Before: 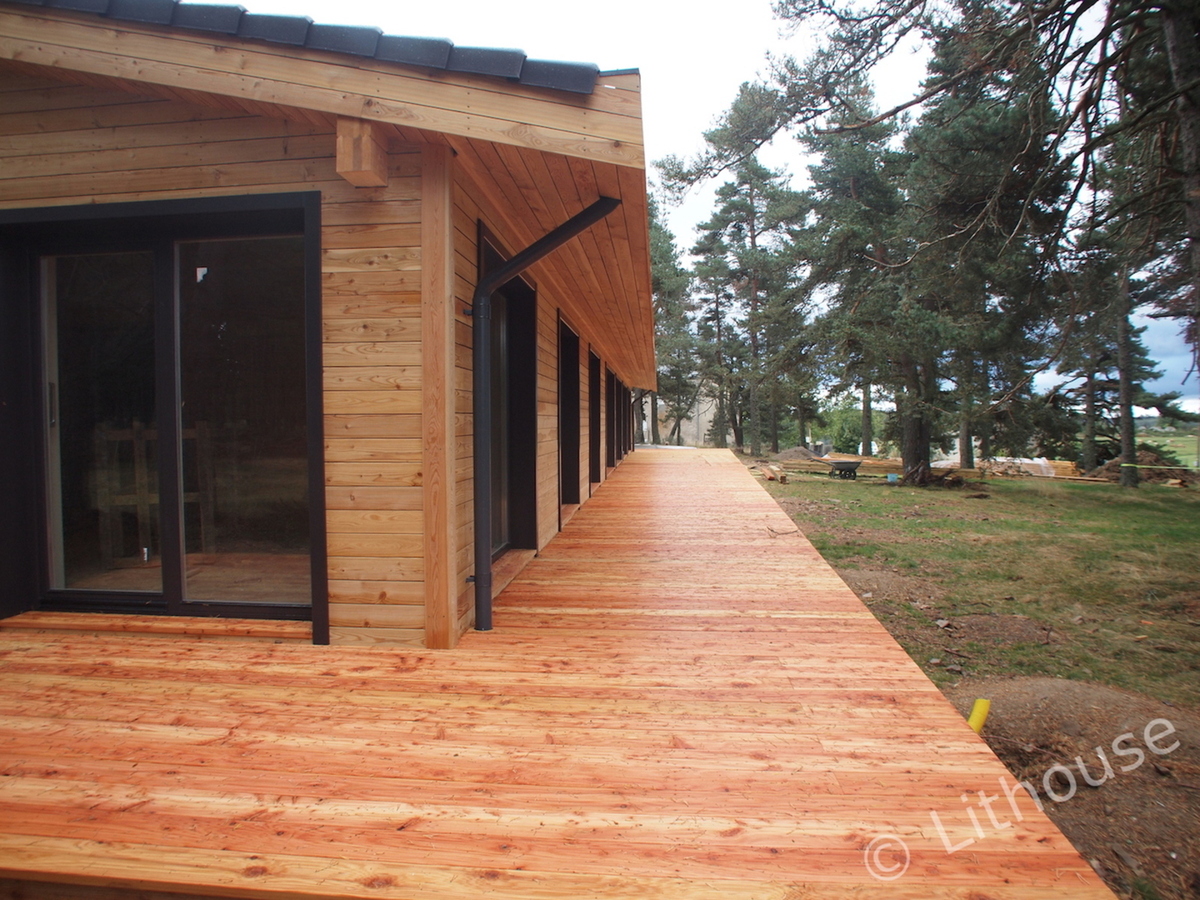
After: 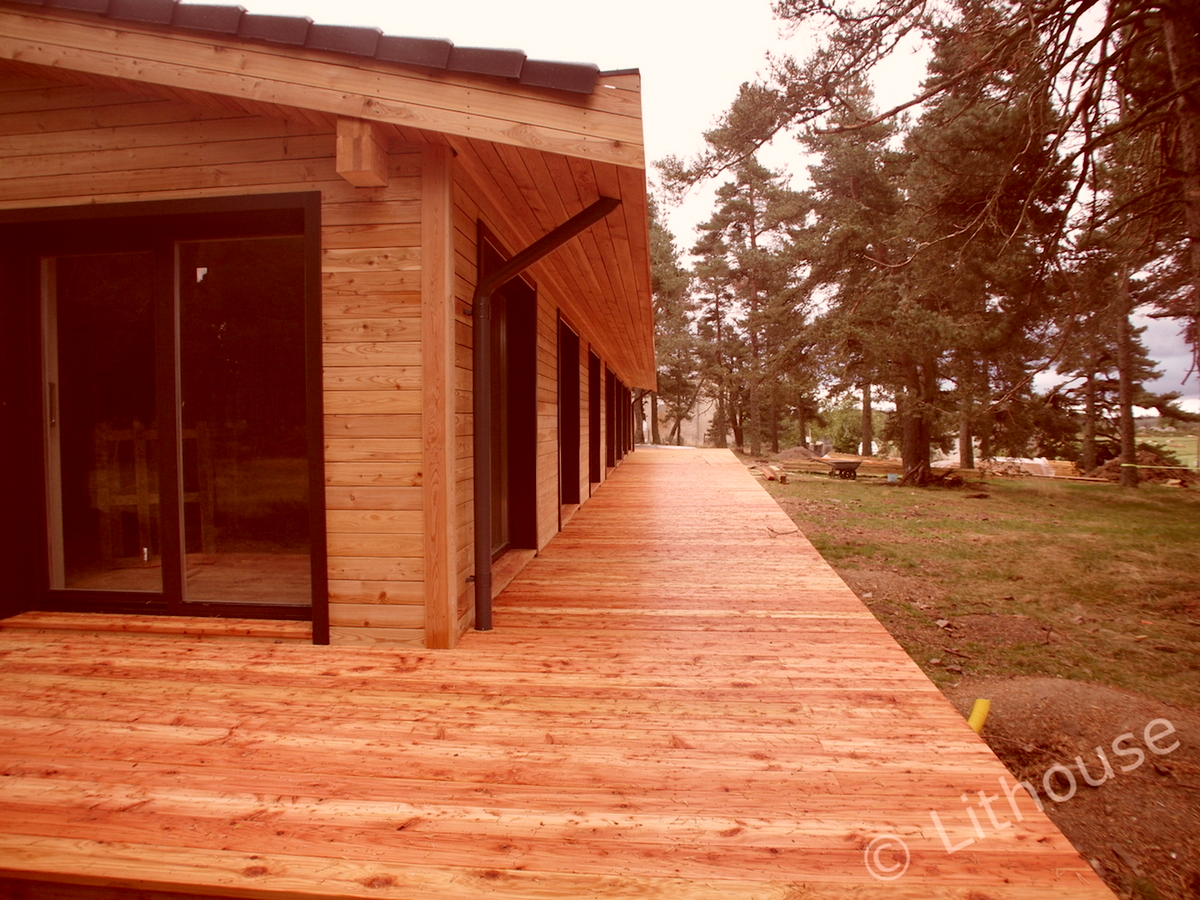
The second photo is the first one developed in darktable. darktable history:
color correction: highlights a* 9.37, highlights b* 8.68, shadows a* 39.54, shadows b* 39.74, saturation 0.789
shadows and highlights: shadows 22.58, highlights -48.43, soften with gaussian
